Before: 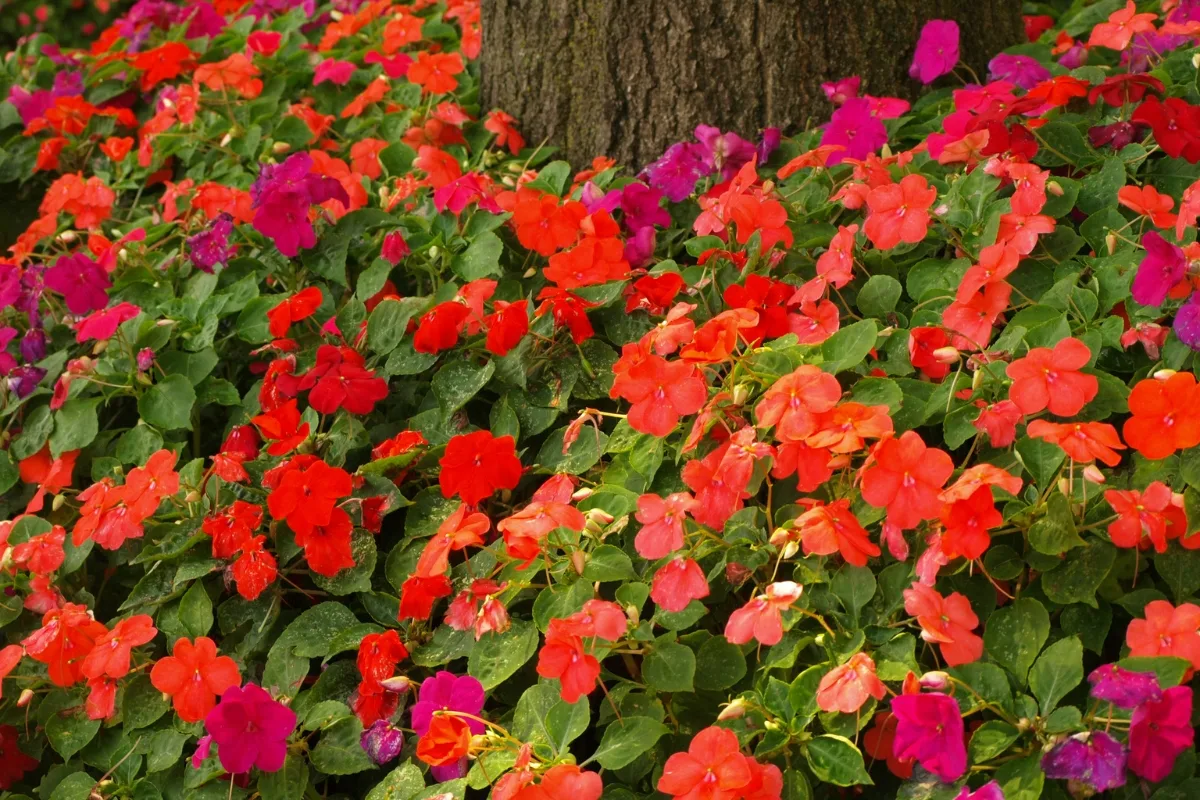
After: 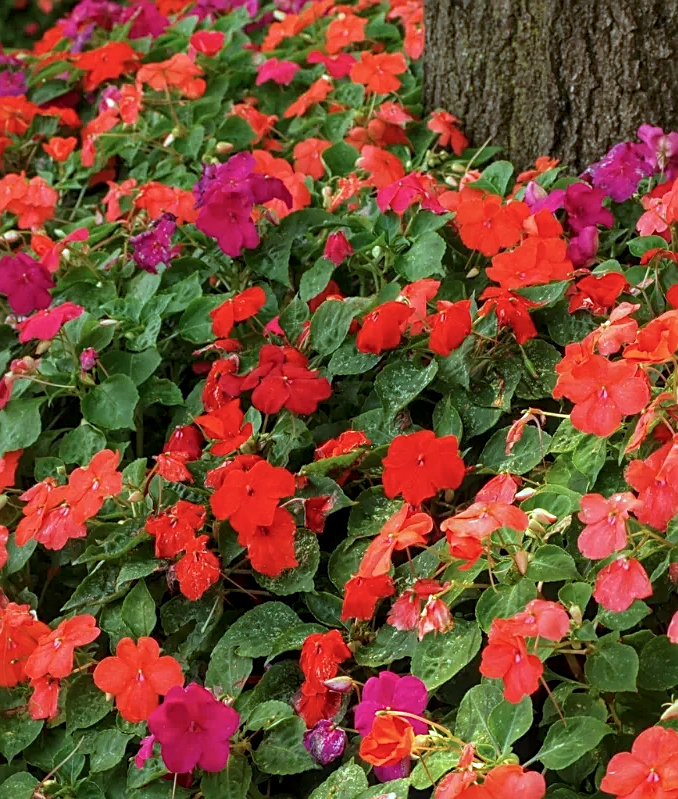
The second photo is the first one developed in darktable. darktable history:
sharpen: on, module defaults
crop: left 4.782%, right 38.703%
color correction: highlights a* -9.58, highlights b* -21.58
local contrast: on, module defaults
